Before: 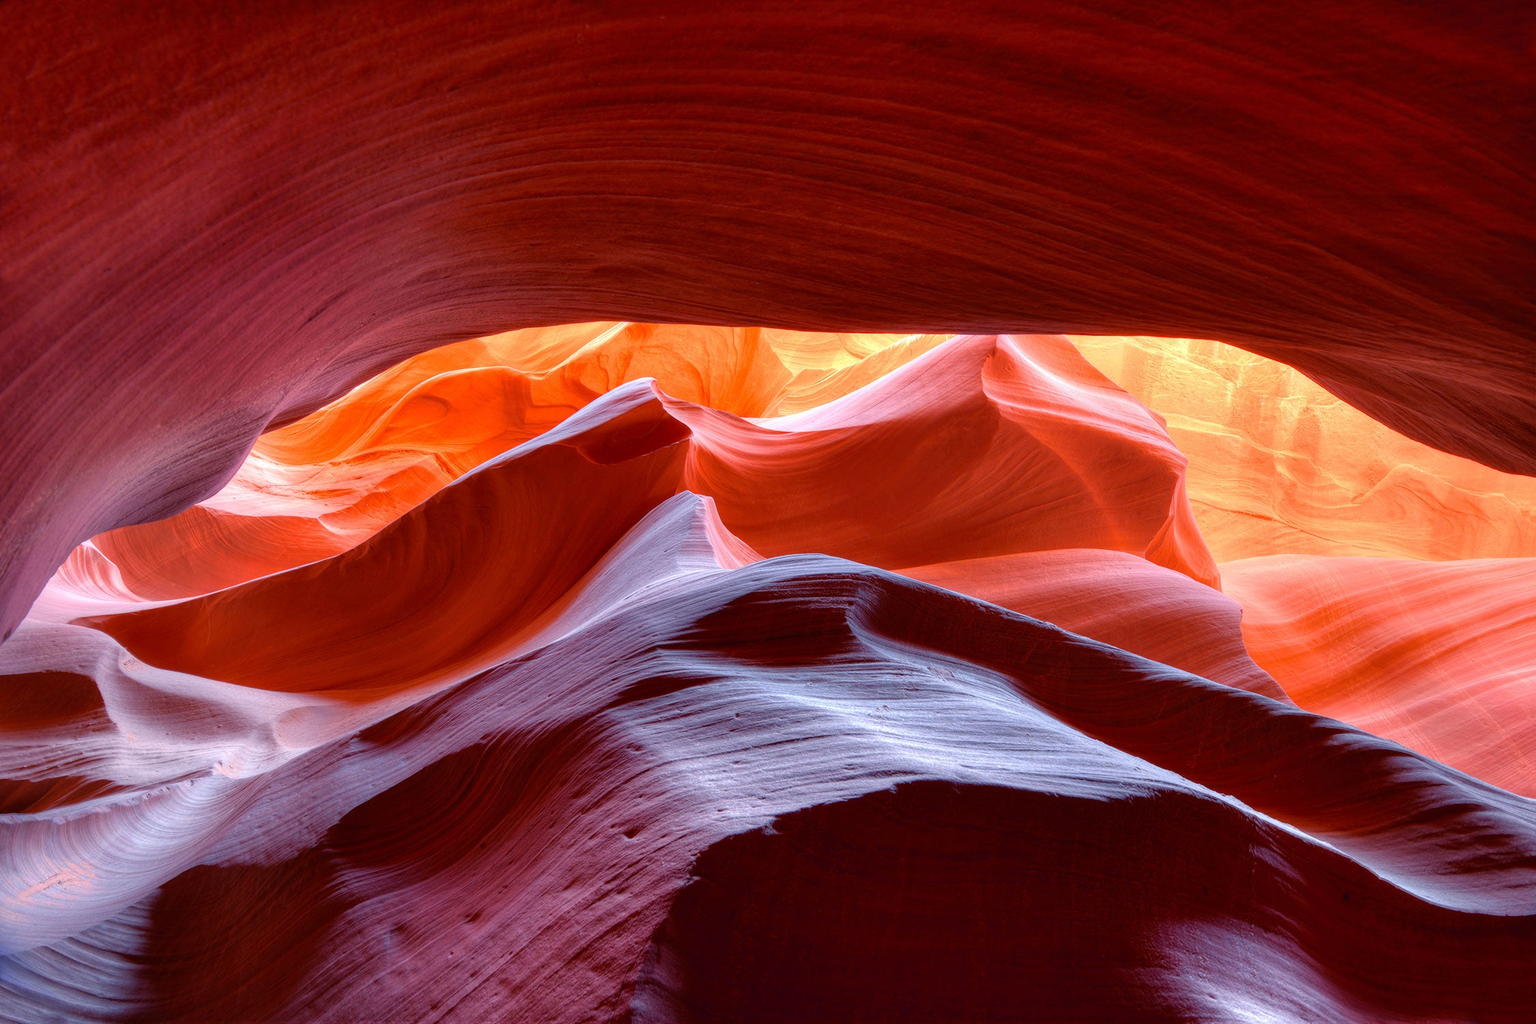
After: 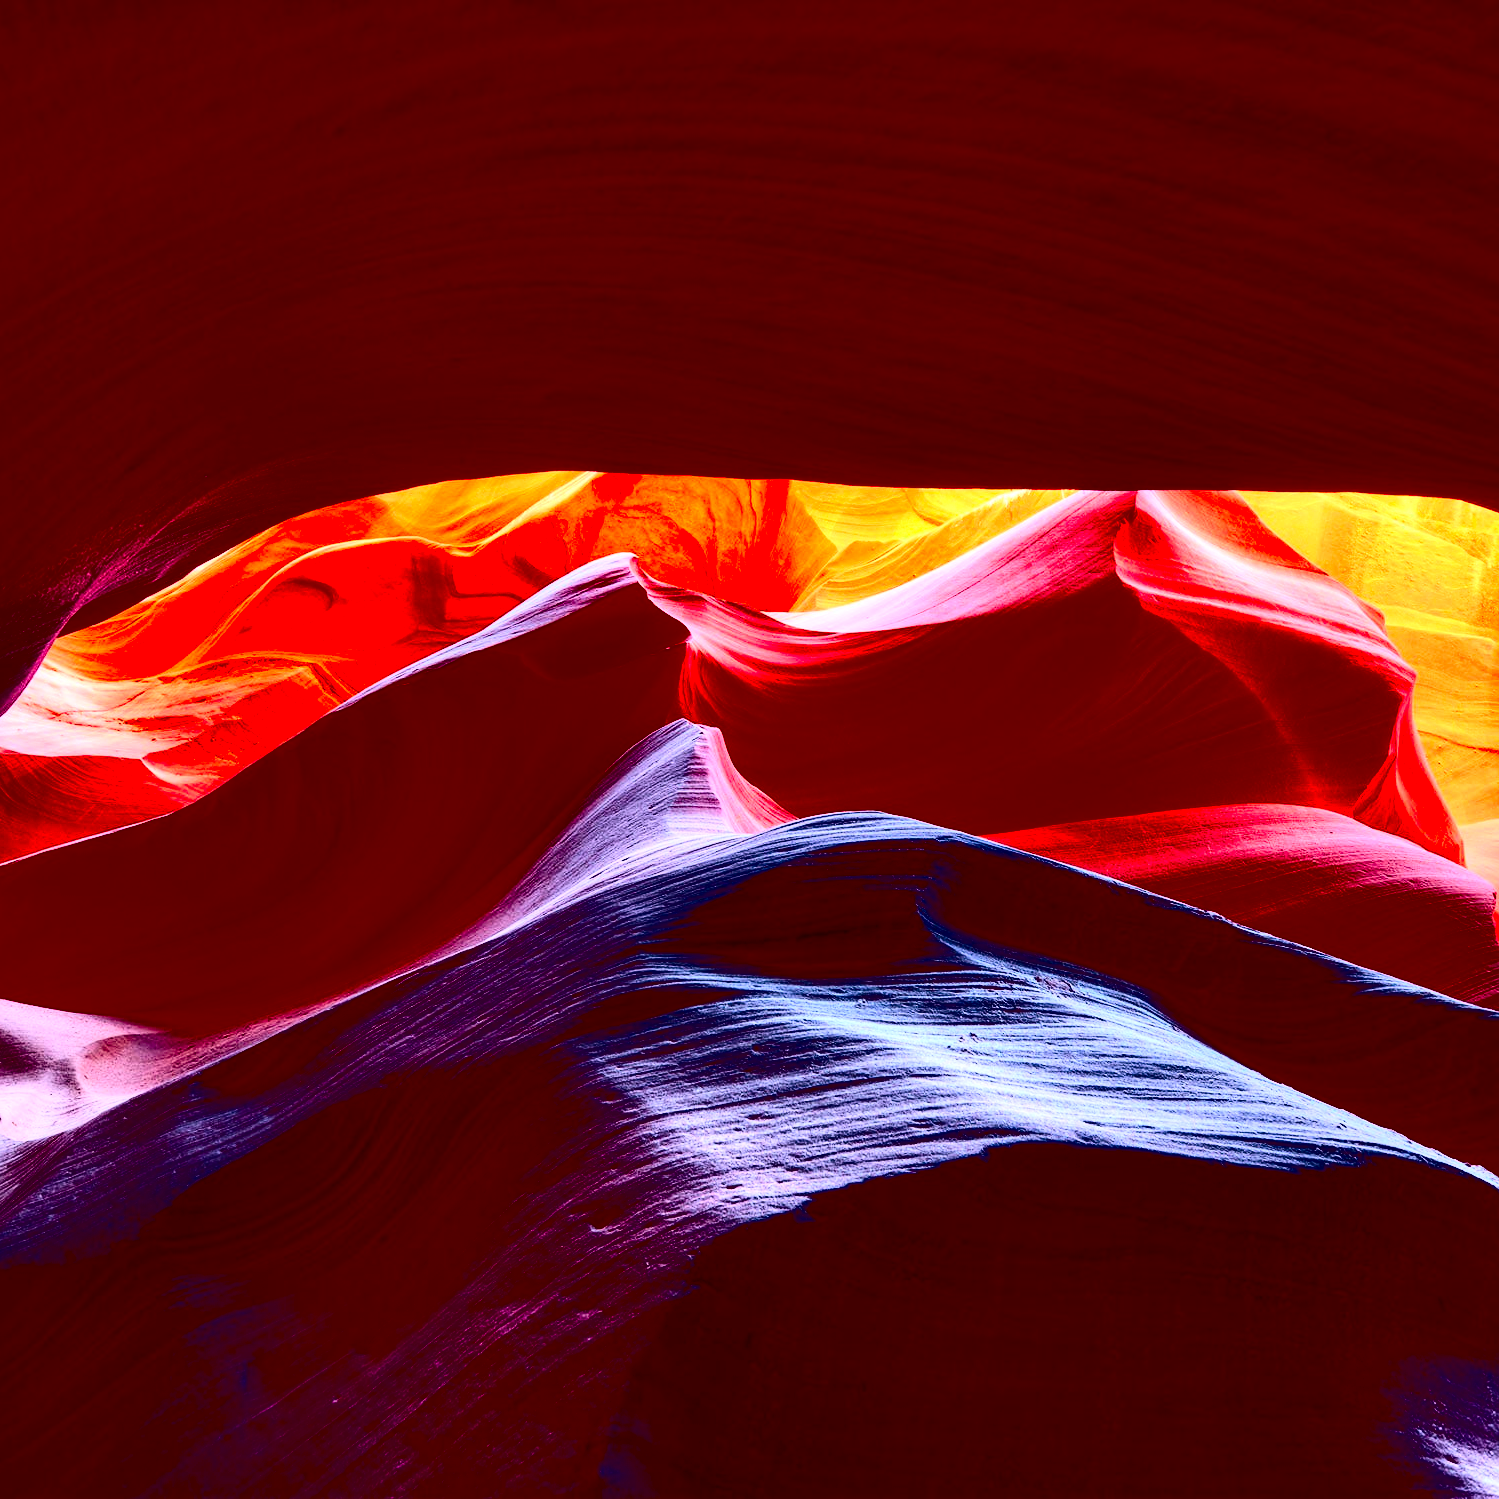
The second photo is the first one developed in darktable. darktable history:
sharpen: amount 0.2
contrast brightness saturation: contrast 0.77, brightness -1, saturation 1
crop and rotate: left 14.436%, right 18.898%
